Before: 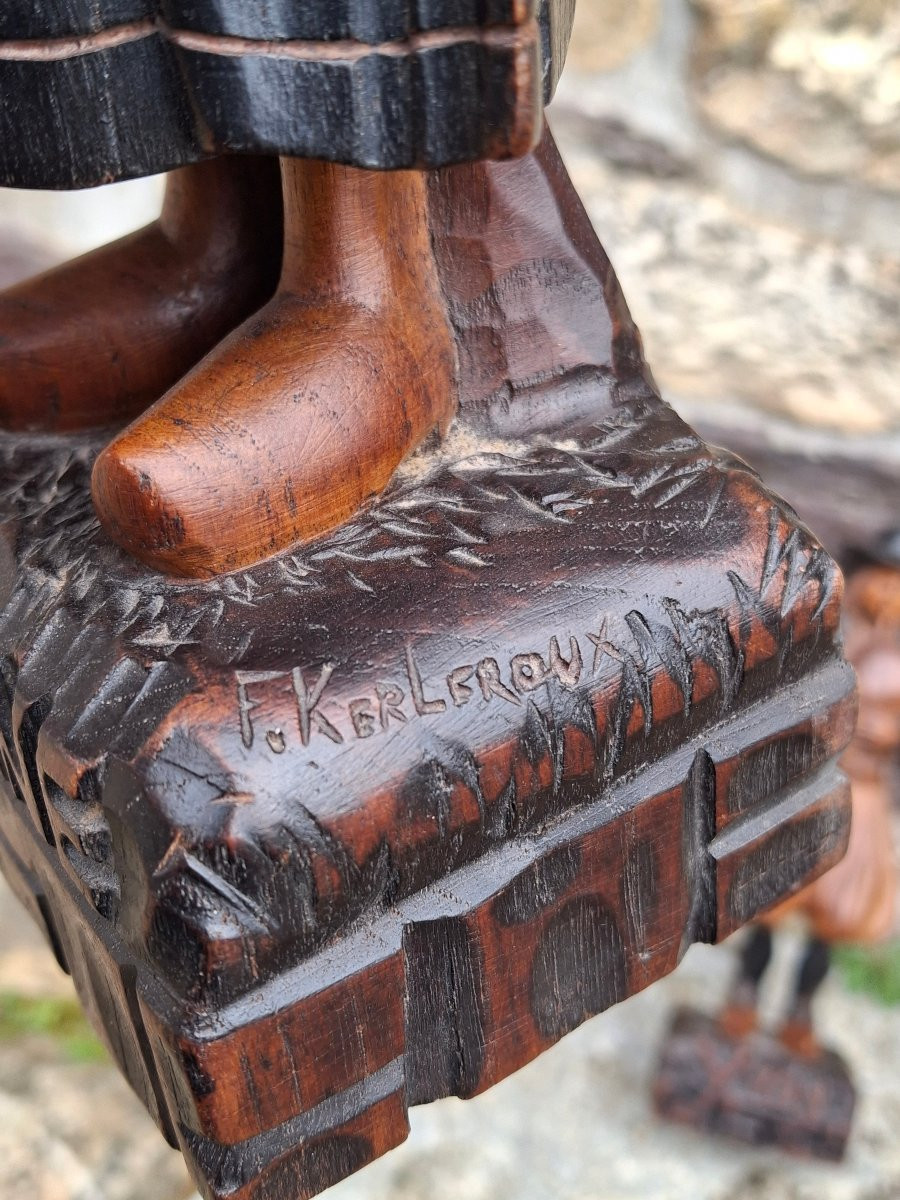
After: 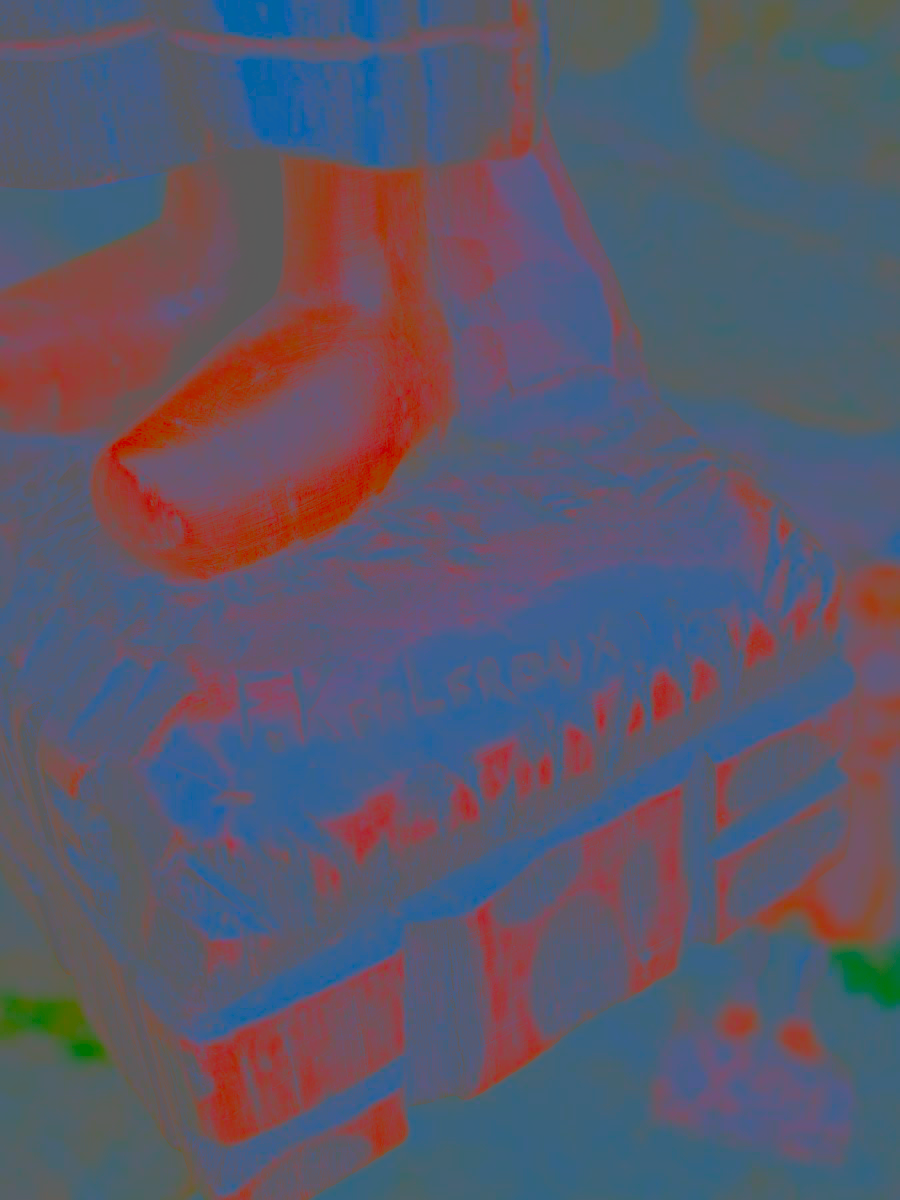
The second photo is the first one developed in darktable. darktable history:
exposure: black level correction 0.001, exposure 0.5 EV, compensate exposure bias true, compensate highlight preservation false
filmic rgb: black relative exposure -6.72 EV, white relative exposure 4.56 EV, hardness 3.27
color calibration: gray › normalize channels true, illuminant as shot in camera, x 0.385, y 0.38, temperature 3993.17 K, gamut compression 0.002
contrast brightness saturation: contrast -0.98, brightness -0.175, saturation 0.759
